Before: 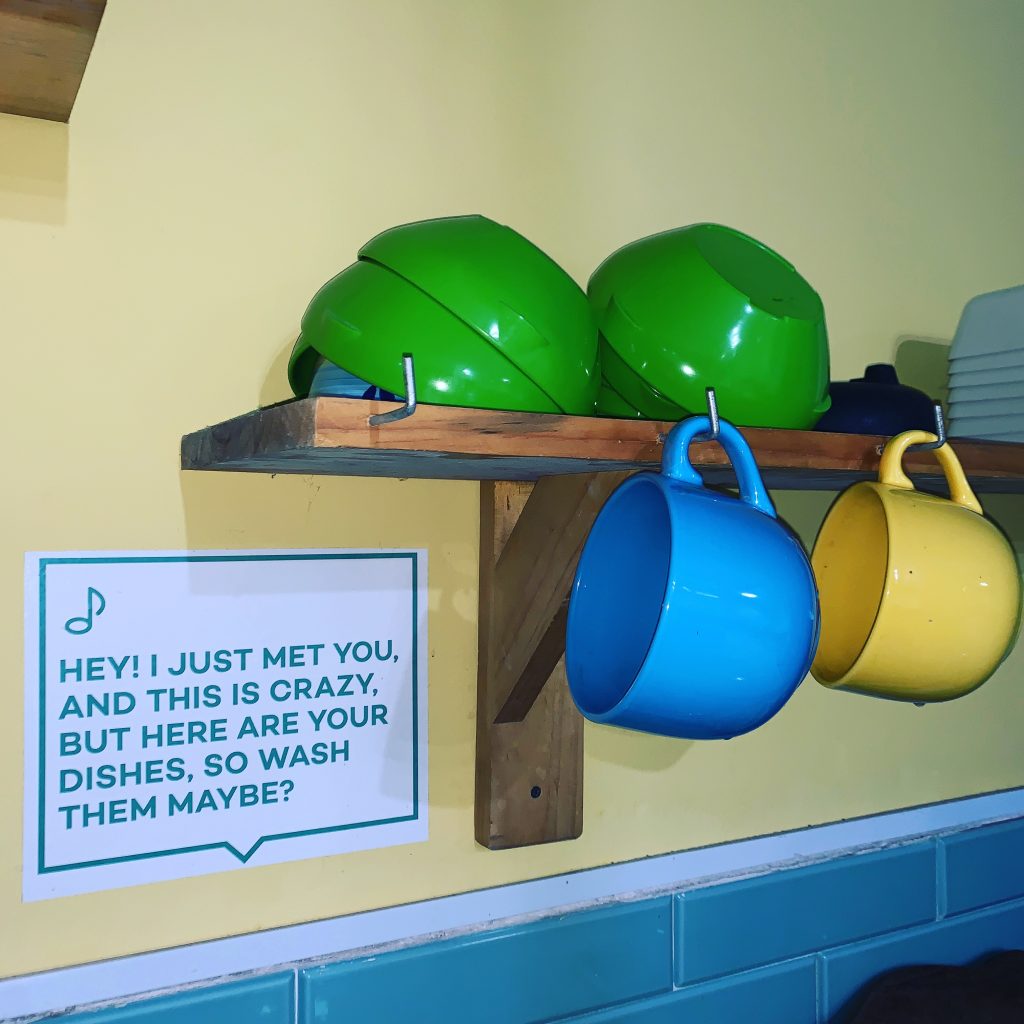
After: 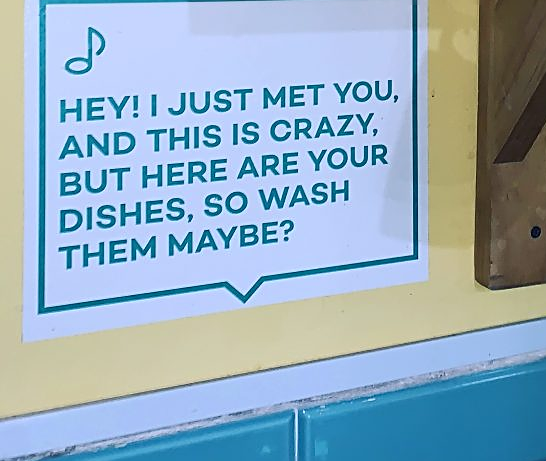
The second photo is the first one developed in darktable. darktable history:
crop and rotate: top 54.778%, right 46.61%, bottom 0.159%
sharpen: on, module defaults
